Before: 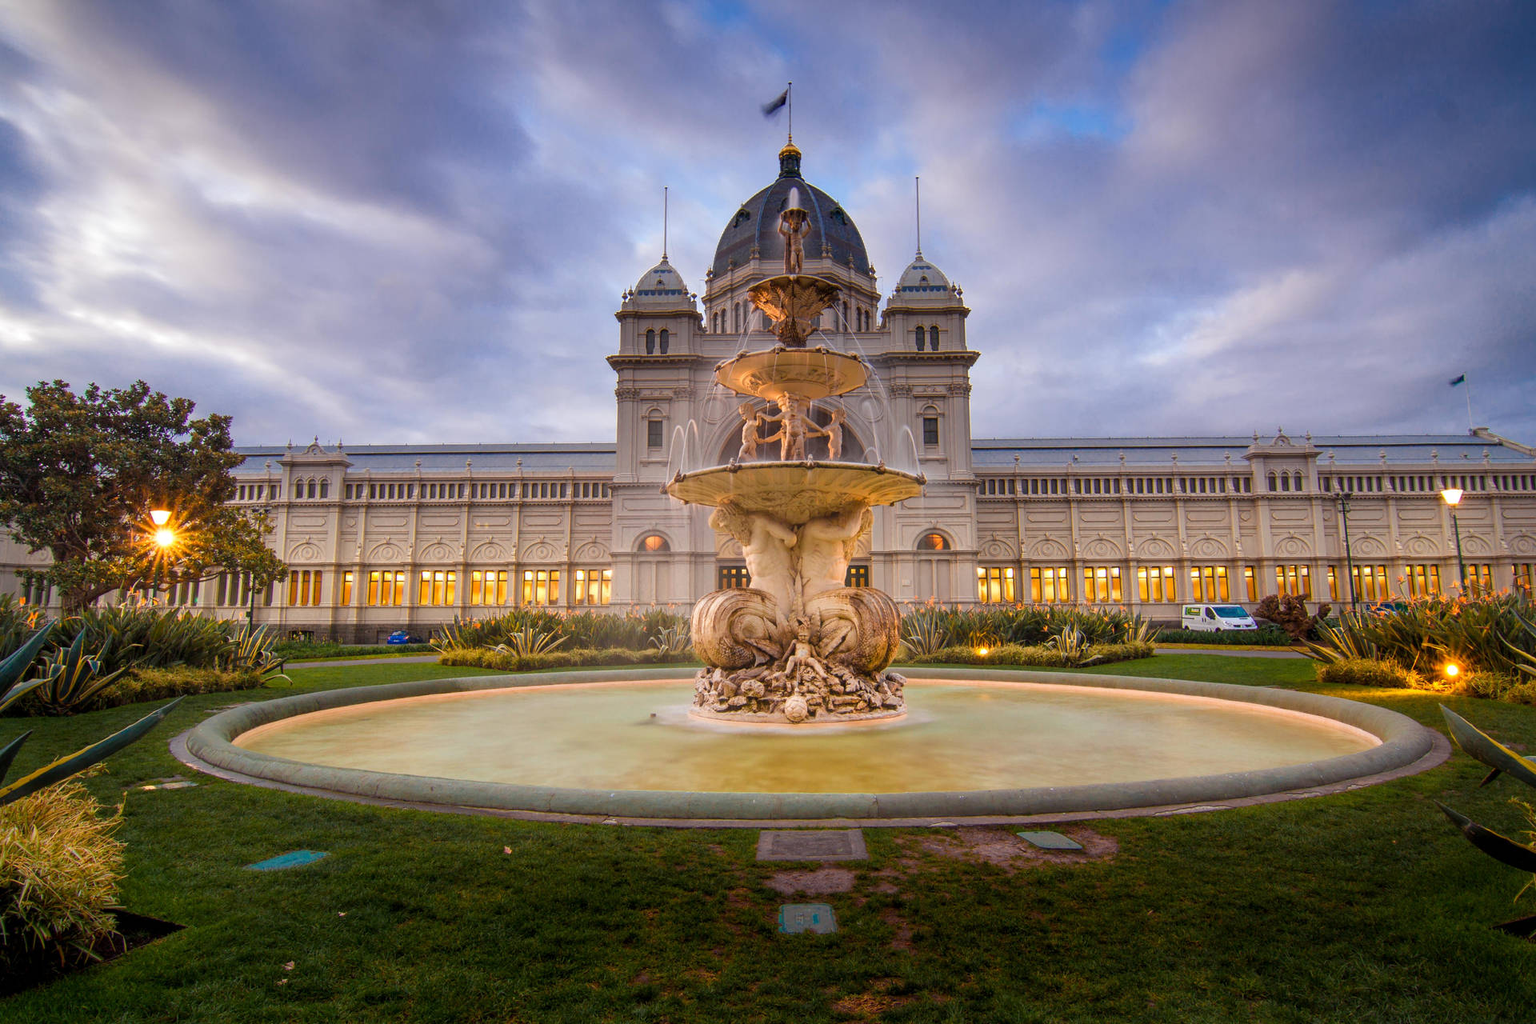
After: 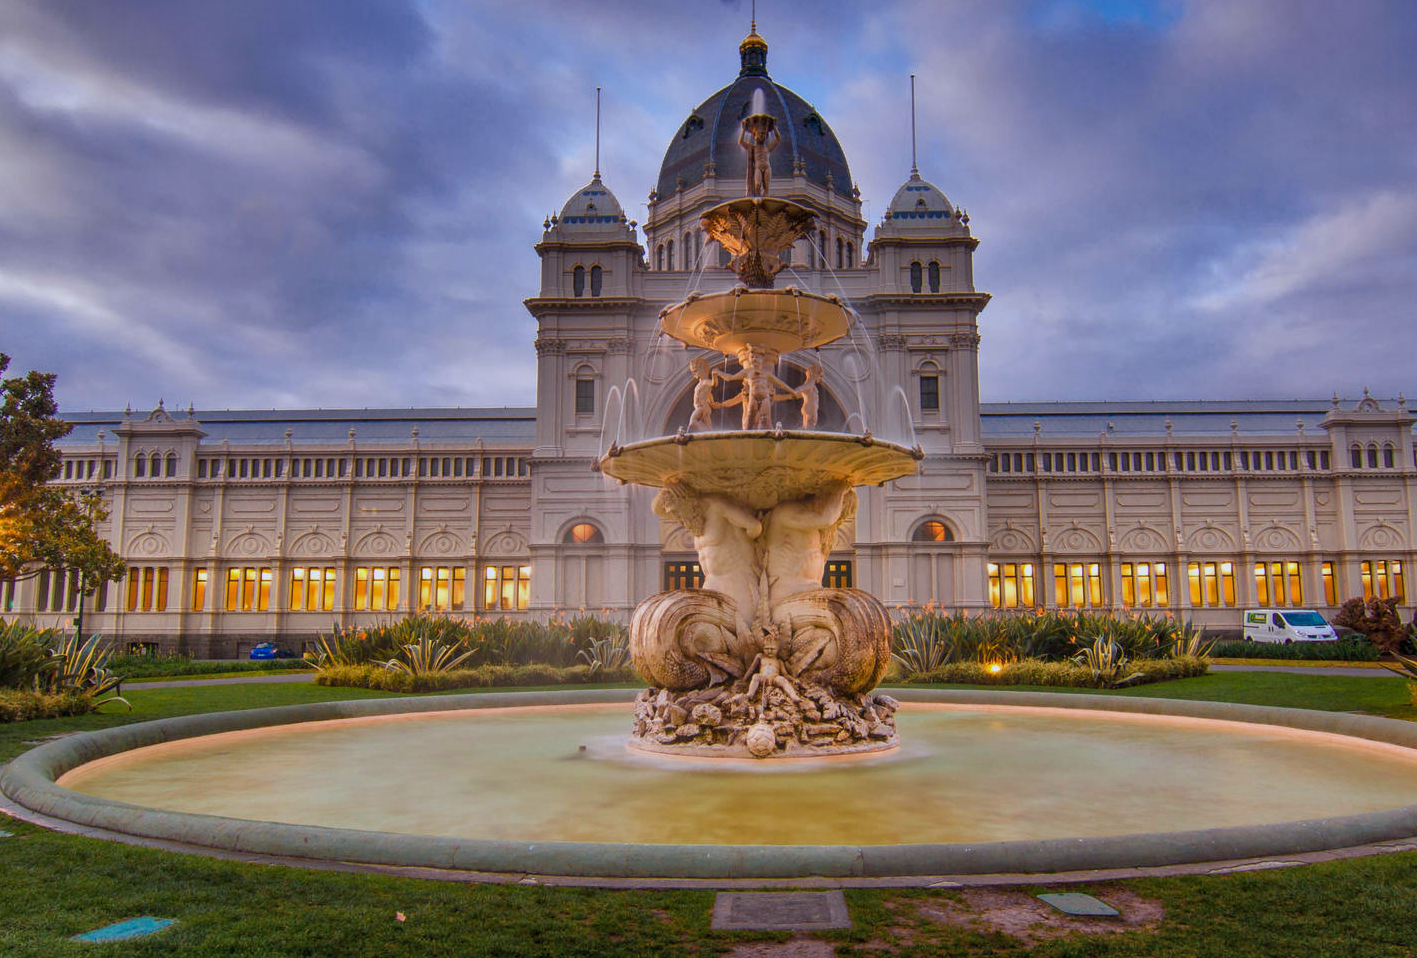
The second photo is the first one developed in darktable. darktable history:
crop and rotate: left 12.207%, top 11.446%, right 13.956%, bottom 13.655%
color calibration: illuminant as shot in camera, x 0.358, y 0.373, temperature 4628.91 K, saturation algorithm version 1 (2020)
shadows and highlights: shadows 82.47, white point adjustment -9.12, highlights -61.28, soften with gaussian
